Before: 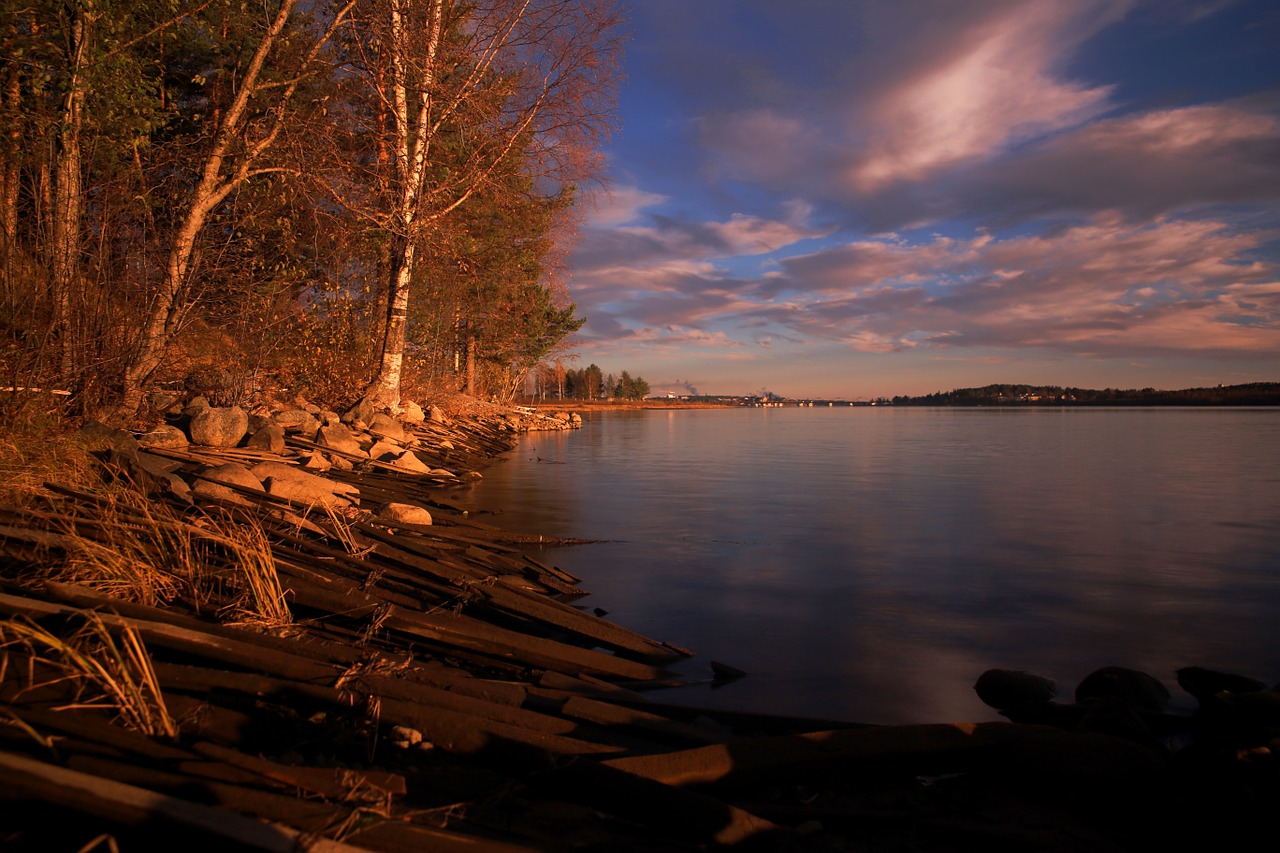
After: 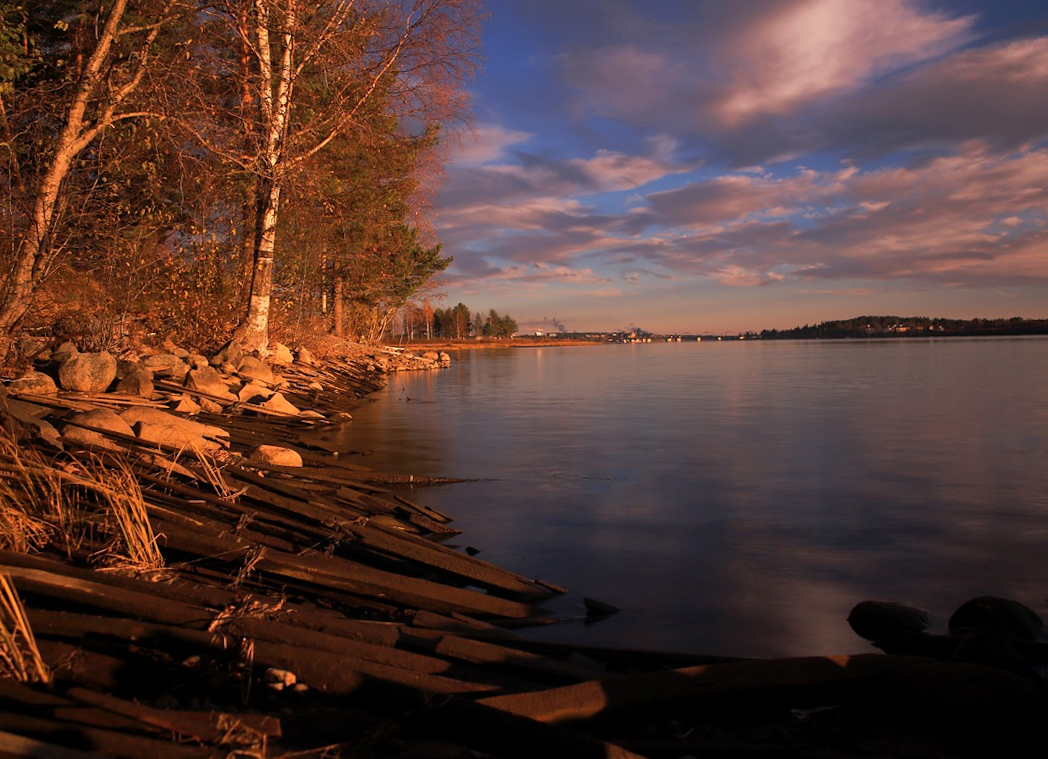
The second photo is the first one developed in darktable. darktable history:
crop: left 9.807%, top 6.259%, right 7.334%, bottom 2.177%
rotate and perspective: rotation -1°, crop left 0.011, crop right 0.989, crop top 0.025, crop bottom 0.975
shadows and highlights: shadows 32, highlights -32, soften with gaussian
